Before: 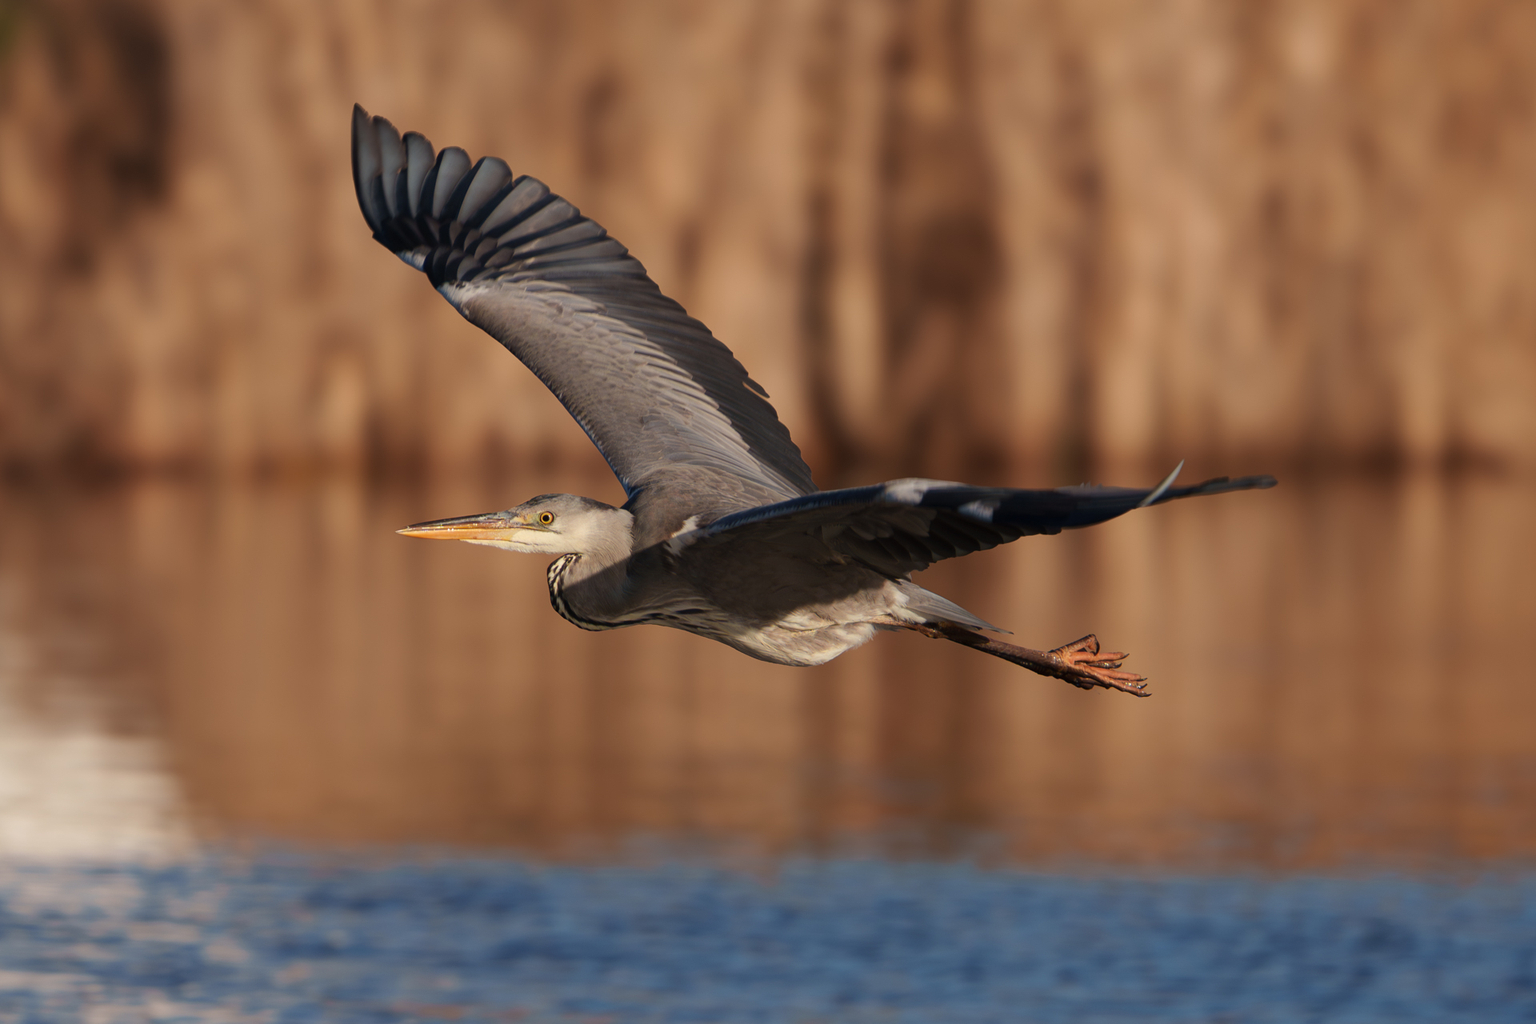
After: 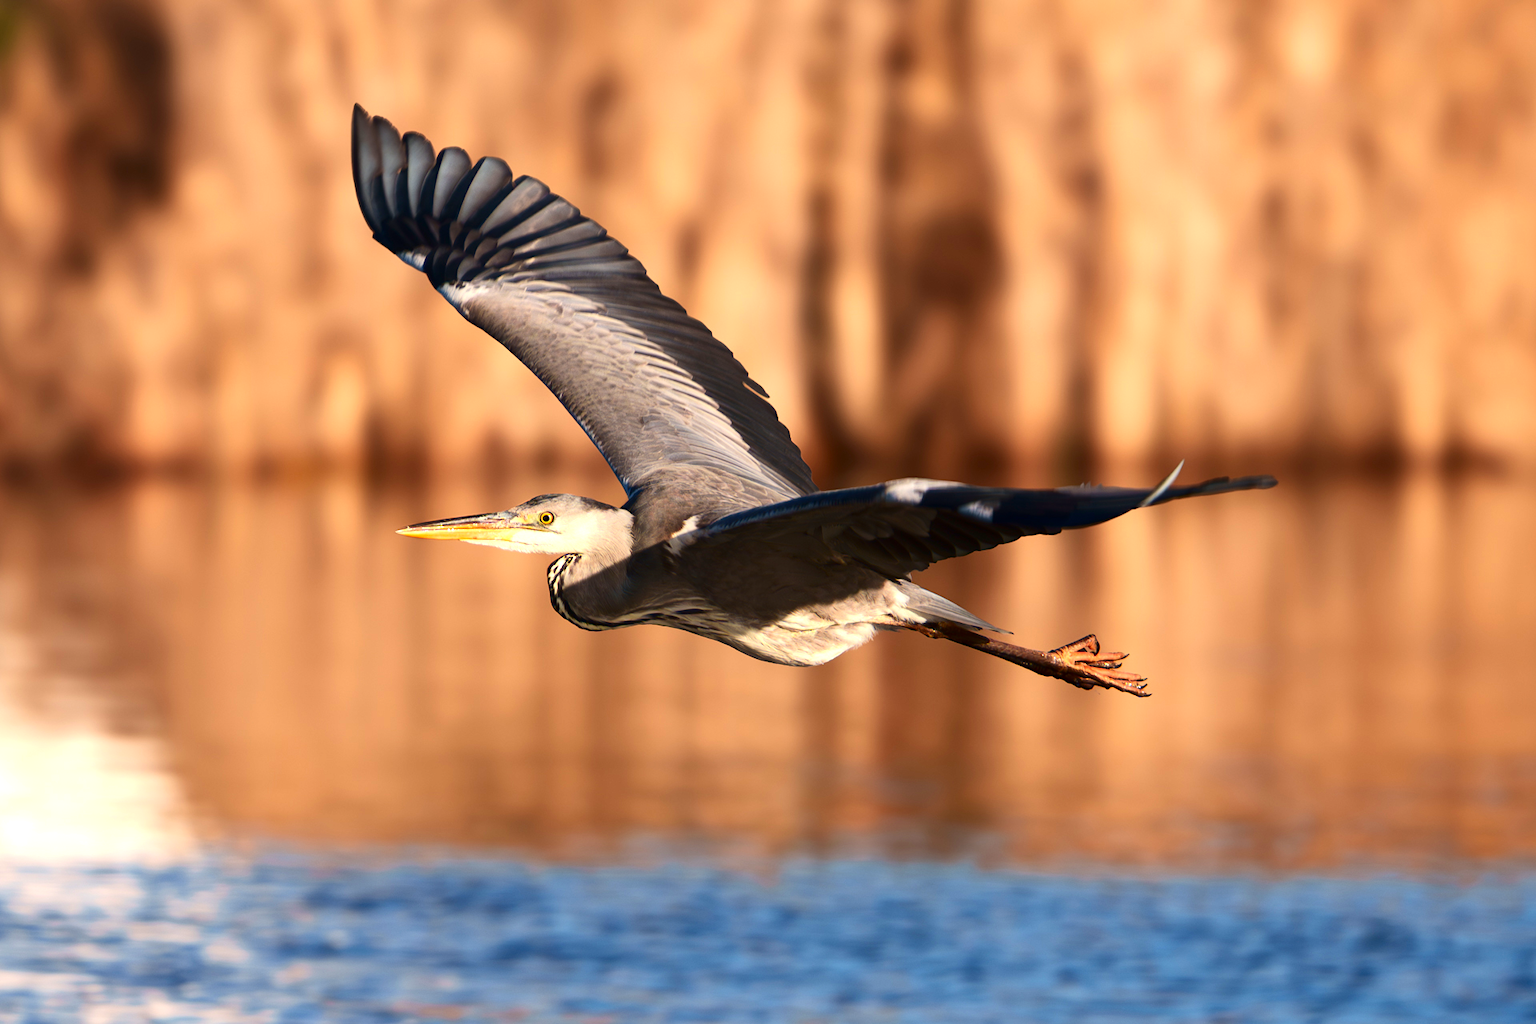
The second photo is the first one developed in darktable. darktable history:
exposure: black level correction 0, exposure 1.173 EV, compensate exposure bias true, compensate highlight preservation false
contrast brightness saturation: contrast 0.19, brightness -0.11, saturation 0.21
